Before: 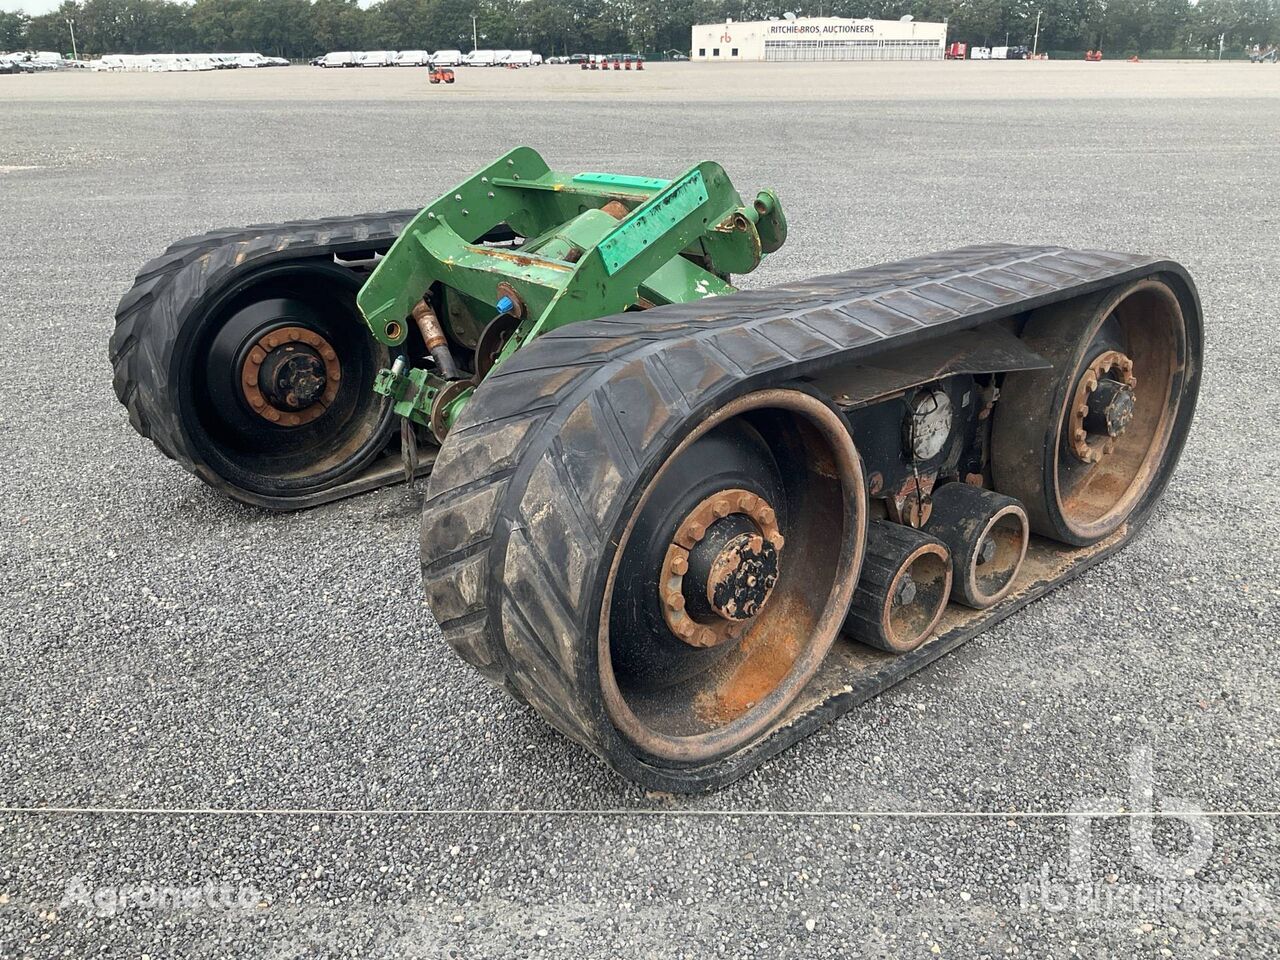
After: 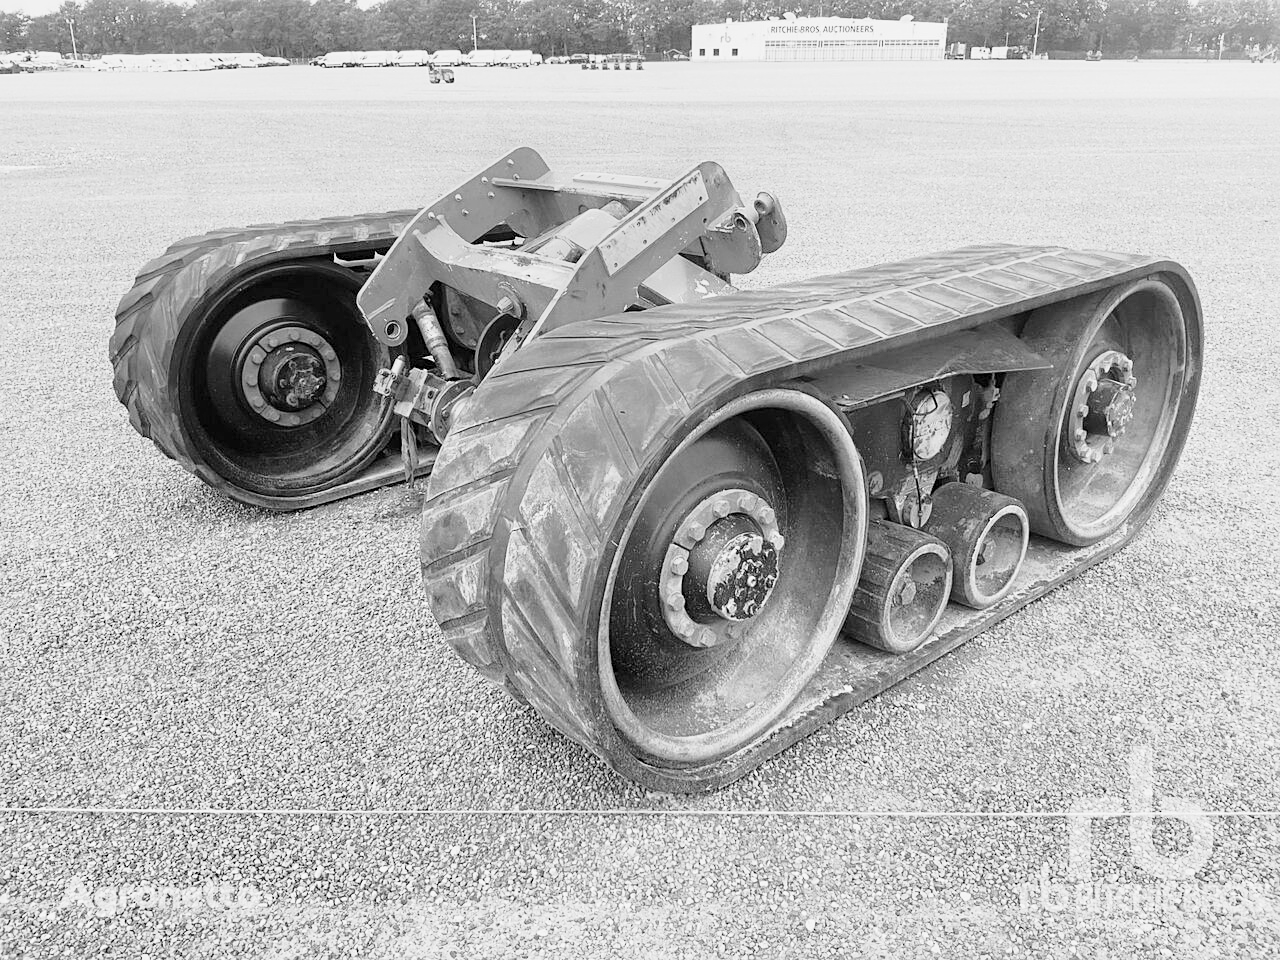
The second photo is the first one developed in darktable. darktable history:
sharpen: amount 0.2
exposure: black level correction 0, exposure 0.5 EV, compensate exposure bias true, compensate highlight preservation false
monochrome: a 26.22, b 42.67, size 0.8
white balance: red 1.029, blue 0.92
base curve: curves: ch0 [(0, 0) (0.028, 0.03) (0.121, 0.232) (0.46, 0.748) (0.859, 0.968) (1, 1)], preserve colors none
tone curve: curves: ch0 [(0, 0) (0.004, 0.008) (0.077, 0.156) (0.169, 0.29) (0.774, 0.774) (1, 1)], color space Lab, linked channels, preserve colors none
